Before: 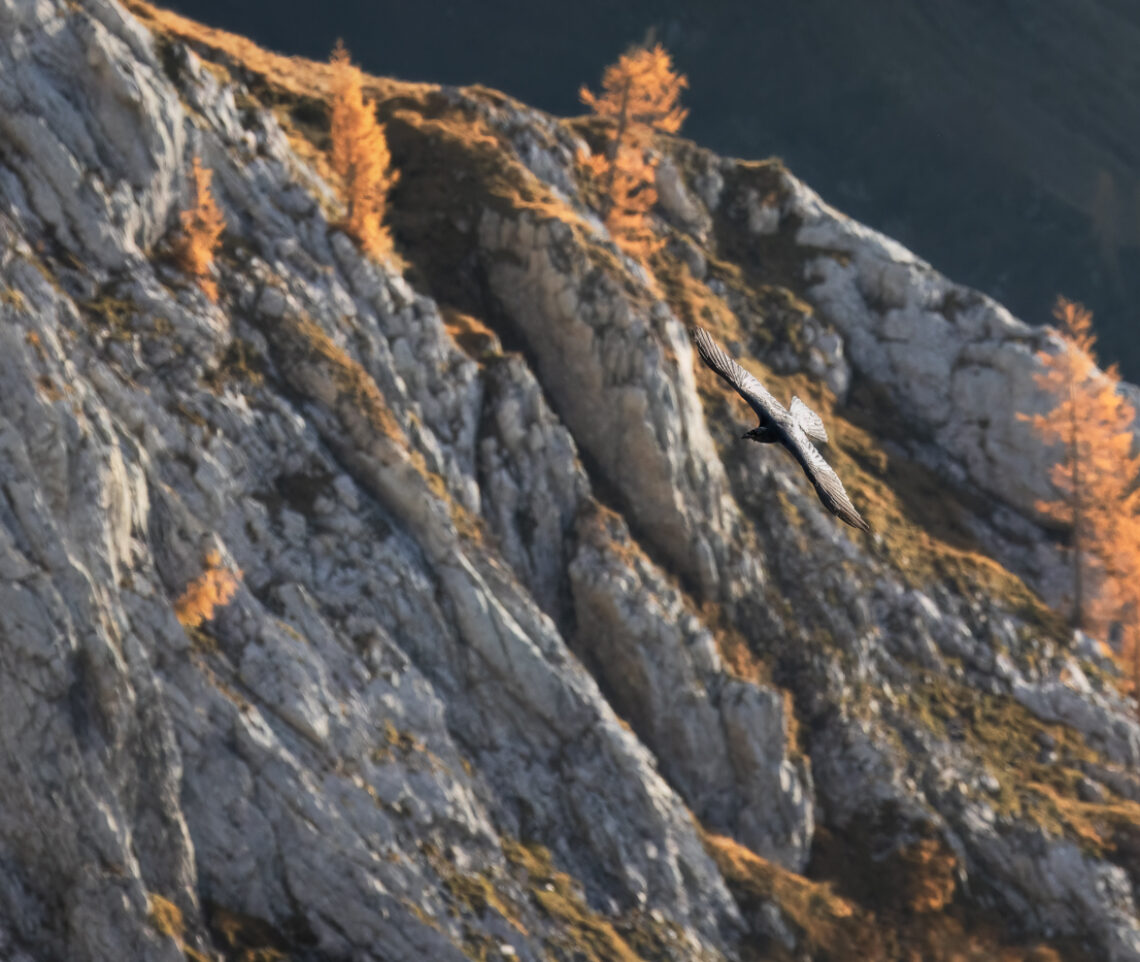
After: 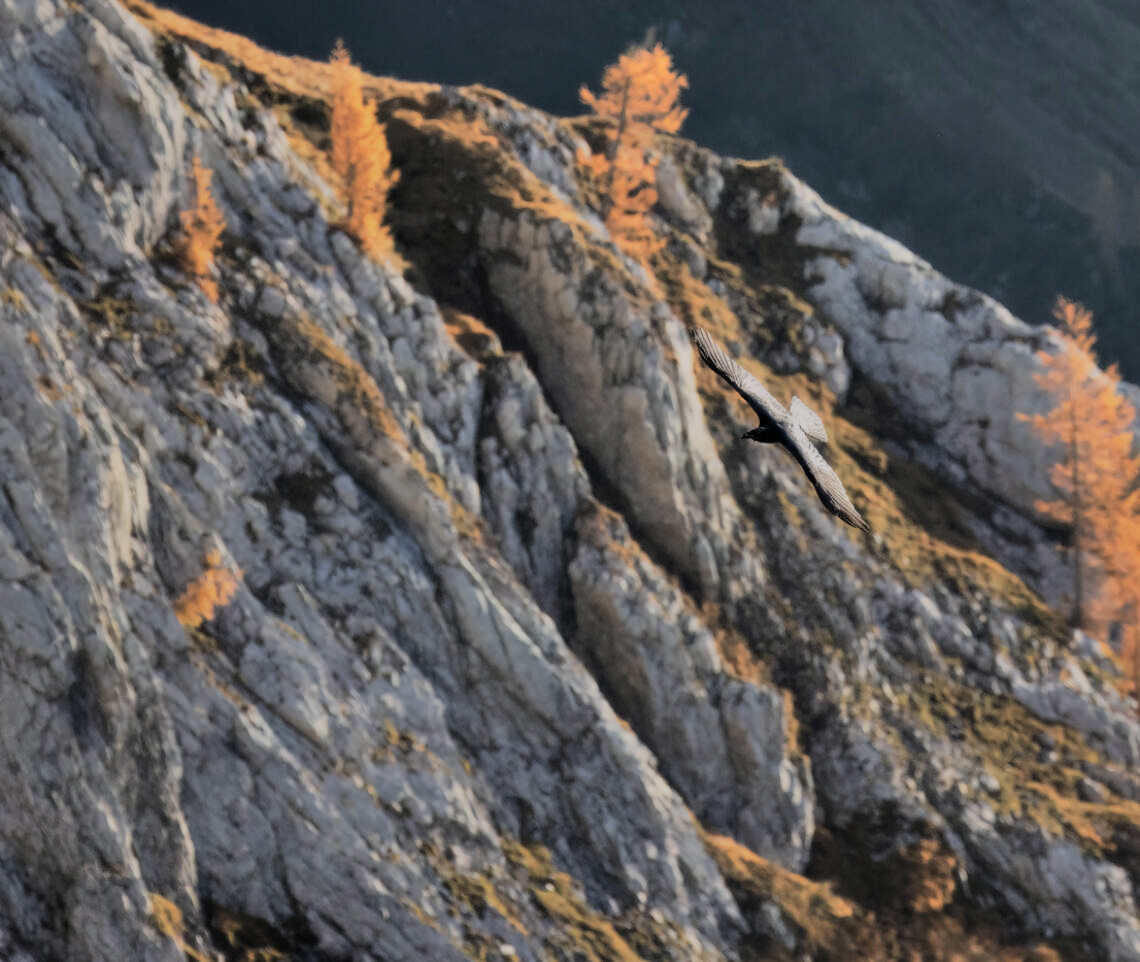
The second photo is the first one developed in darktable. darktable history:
shadows and highlights: white point adjustment 1, soften with gaussian
filmic rgb: black relative exposure -7.15 EV, white relative exposure 5.36 EV, hardness 3.02, color science v6 (2022)
